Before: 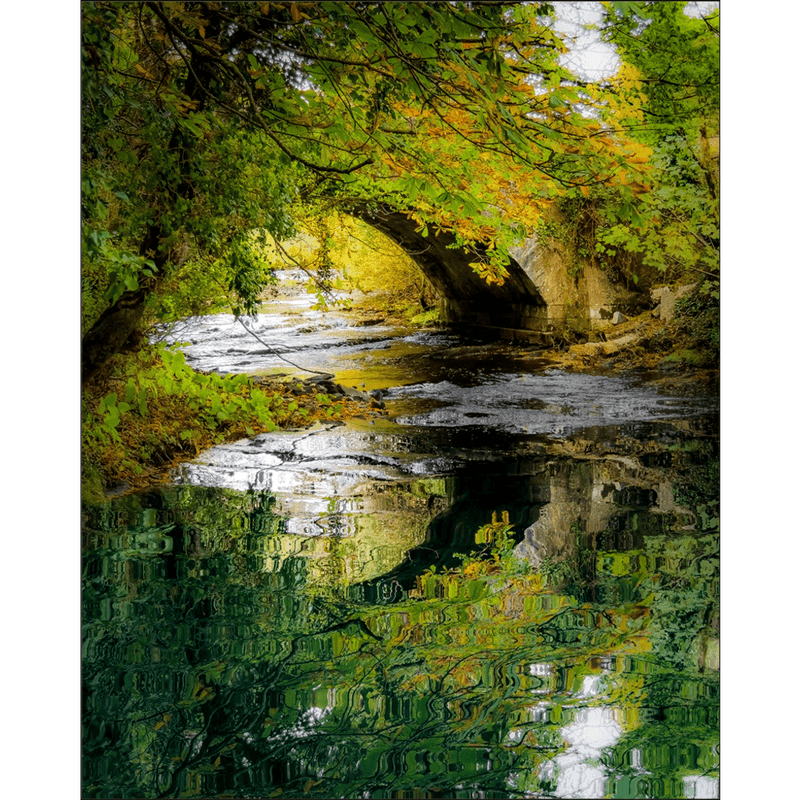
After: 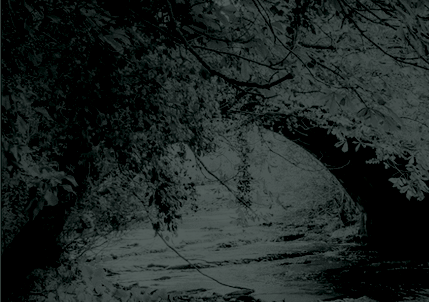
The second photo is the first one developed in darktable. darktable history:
crop: left 10.121%, top 10.631%, right 36.218%, bottom 51.526%
base curve: curves: ch0 [(0, 0) (0.036, 0.025) (0.121, 0.166) (0.206, 0.329) (0.605, 0.79) (1, 1)], preserve colors none
contrast brightness saturation: contrast 0.03, brightness 0.06, saturation 0.13
colorize: hue 90°, saturation 19%, lightness 1.59%, version 1
